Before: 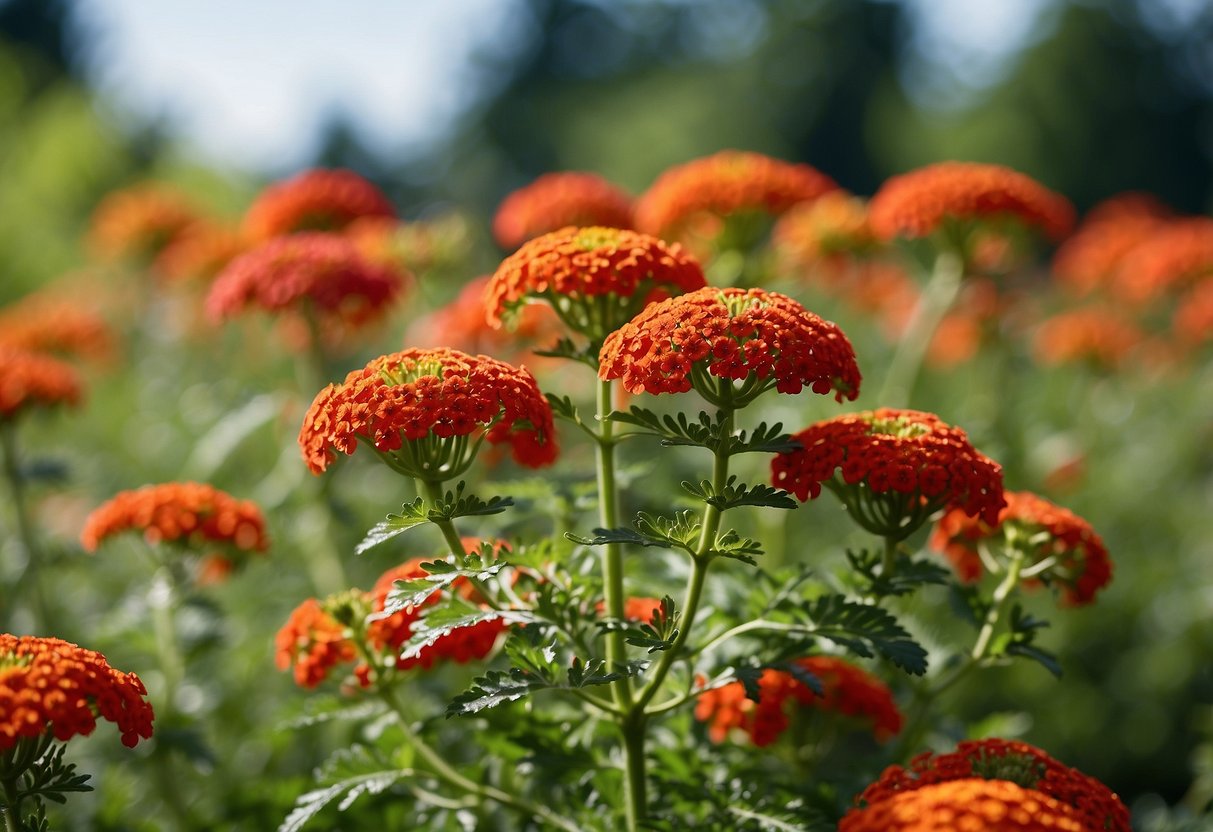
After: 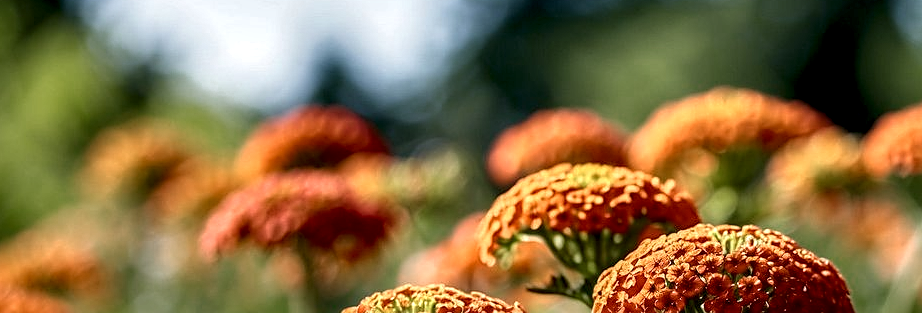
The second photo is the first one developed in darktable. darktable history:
exposure: exposure -0.064 EV, compensate exposure bias true, compensate highlight preservation false
crop: left 0.517%, top 7.65%, right 23.443%, bottom 54.675%
local contrast: highlights 19%, detail 187%
color zones: curves: ch0 [(0, 0.558) (0.143, 0.548) (0.286, 0.447) (0.429, 0.259) (0.571, 0.5) (0.714, 0.5) (0.857, 0.593) (1, 0.558)]; ch1 [(0, 0.543) (0.01, 0.544) (0.12, 0.492) (0.248, 0.458) (0.5, 0.534) (0.748, 0.5) (0.99, 0.469) (1, 0.543)]; ch2 [(0, 0.507) (0.143, 0.522) (0.286, 0.505) (0.429, 0.5) (0.571, 0.5) (0.714, 0.5) (0.857, 0.5) (1, 0.507)]
sharpen: on, module defaults
